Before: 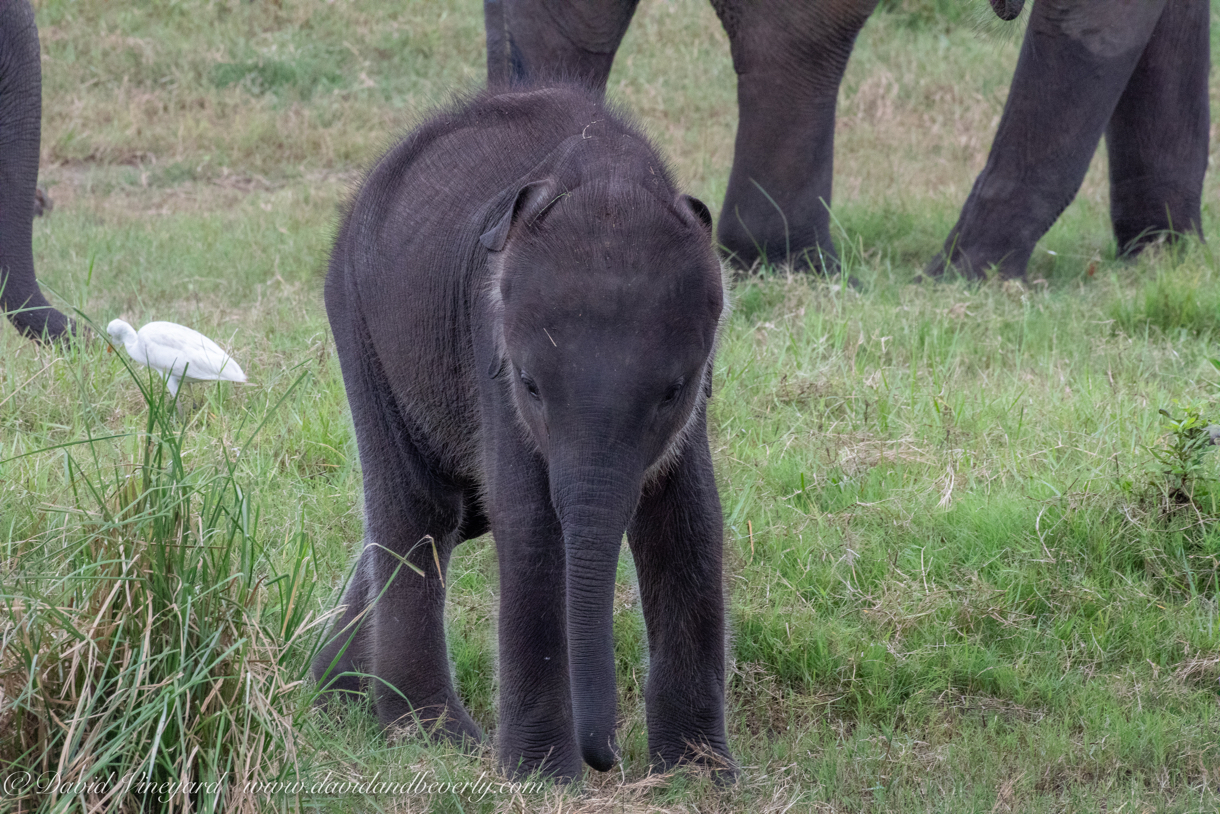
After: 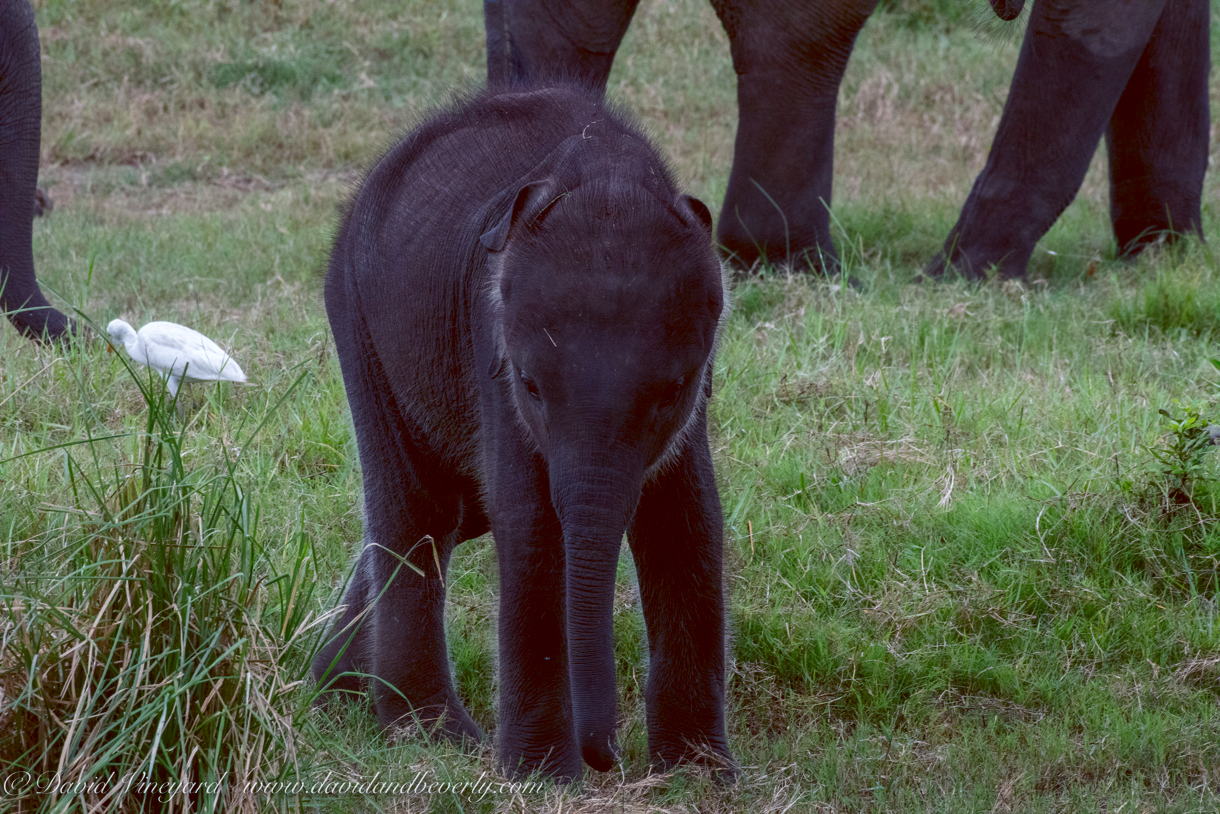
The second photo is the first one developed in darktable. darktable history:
color balance: lift [1, 1.015, 1.004, 0.985], gamma [1, 0.958, 0.971, 1.042], gain [1, 0.956, 0.977, 1.044]
contrast brightness saturation: brightness -0.2, saturation 0.08
